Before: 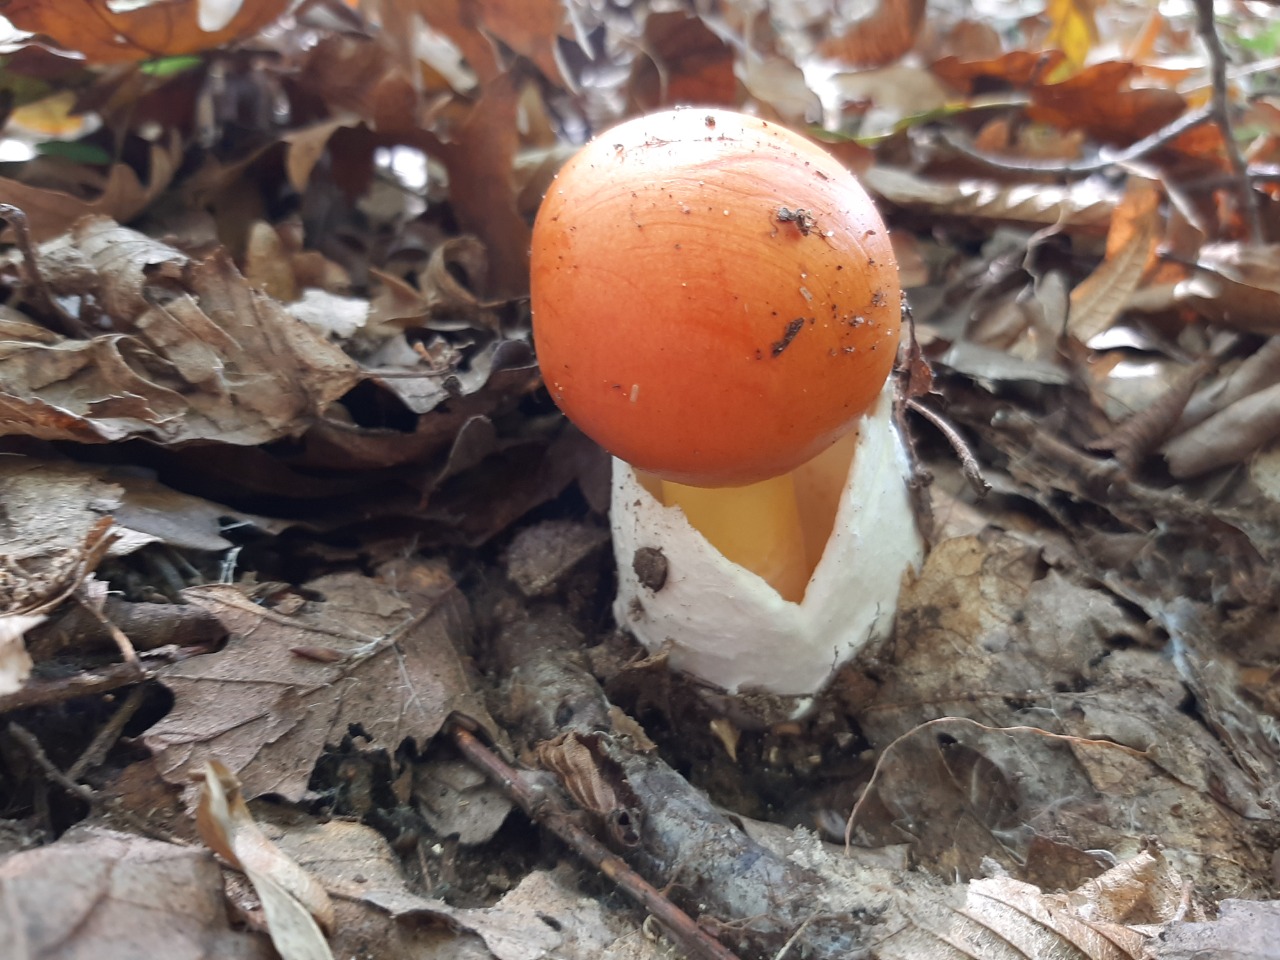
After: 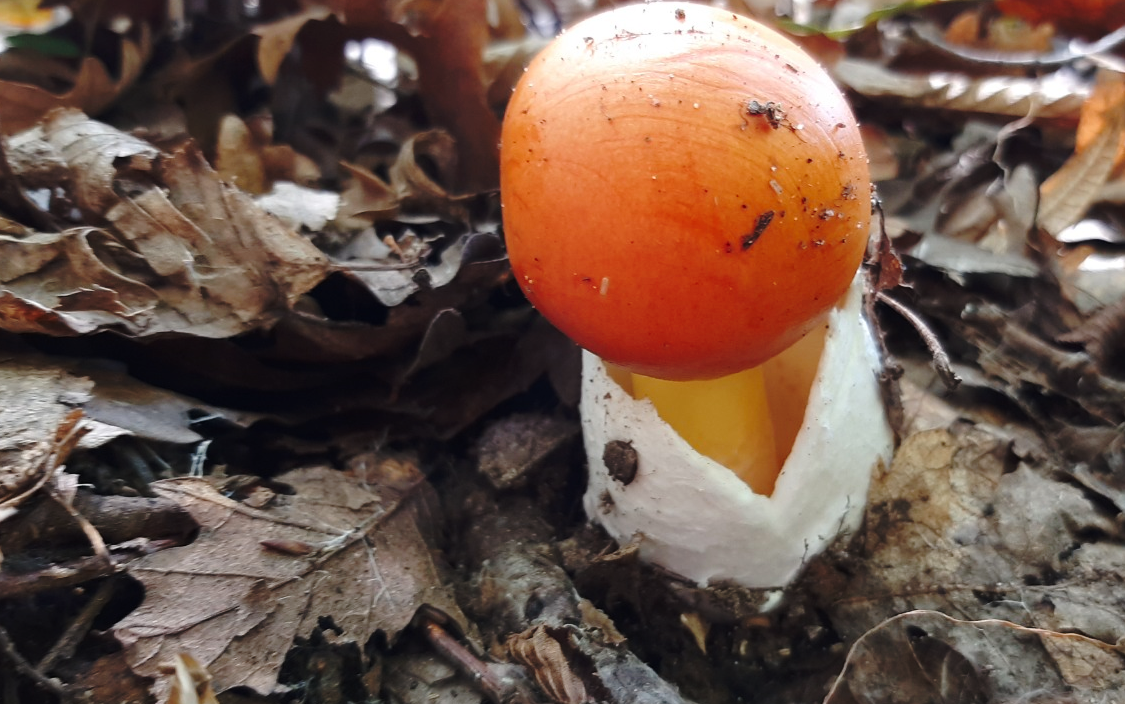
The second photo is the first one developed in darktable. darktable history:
crop and rotate: left 2.388%, top 11.181%, right 9.672%, bottom 15.468%
base curve: curves: ch0 [(0, 0) (0.073, 0.04) (0.157, 0.139) (0.492, 0.492) (0.758, 0.758) (1, 1)], preserve colors none
